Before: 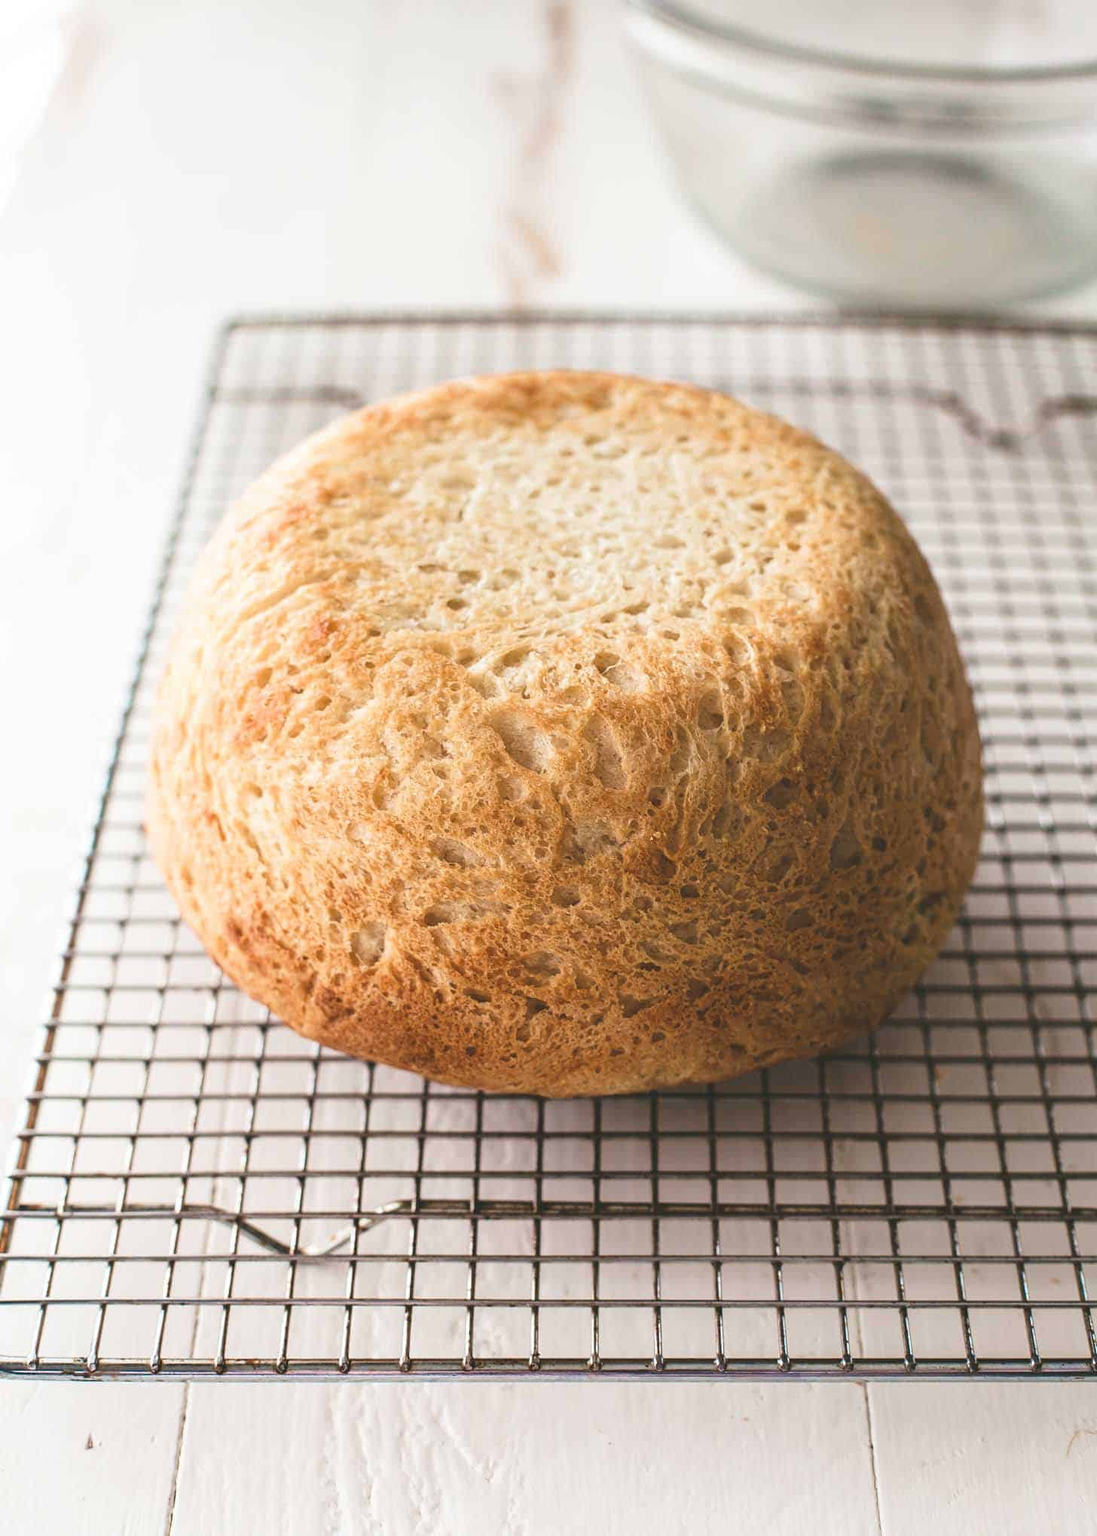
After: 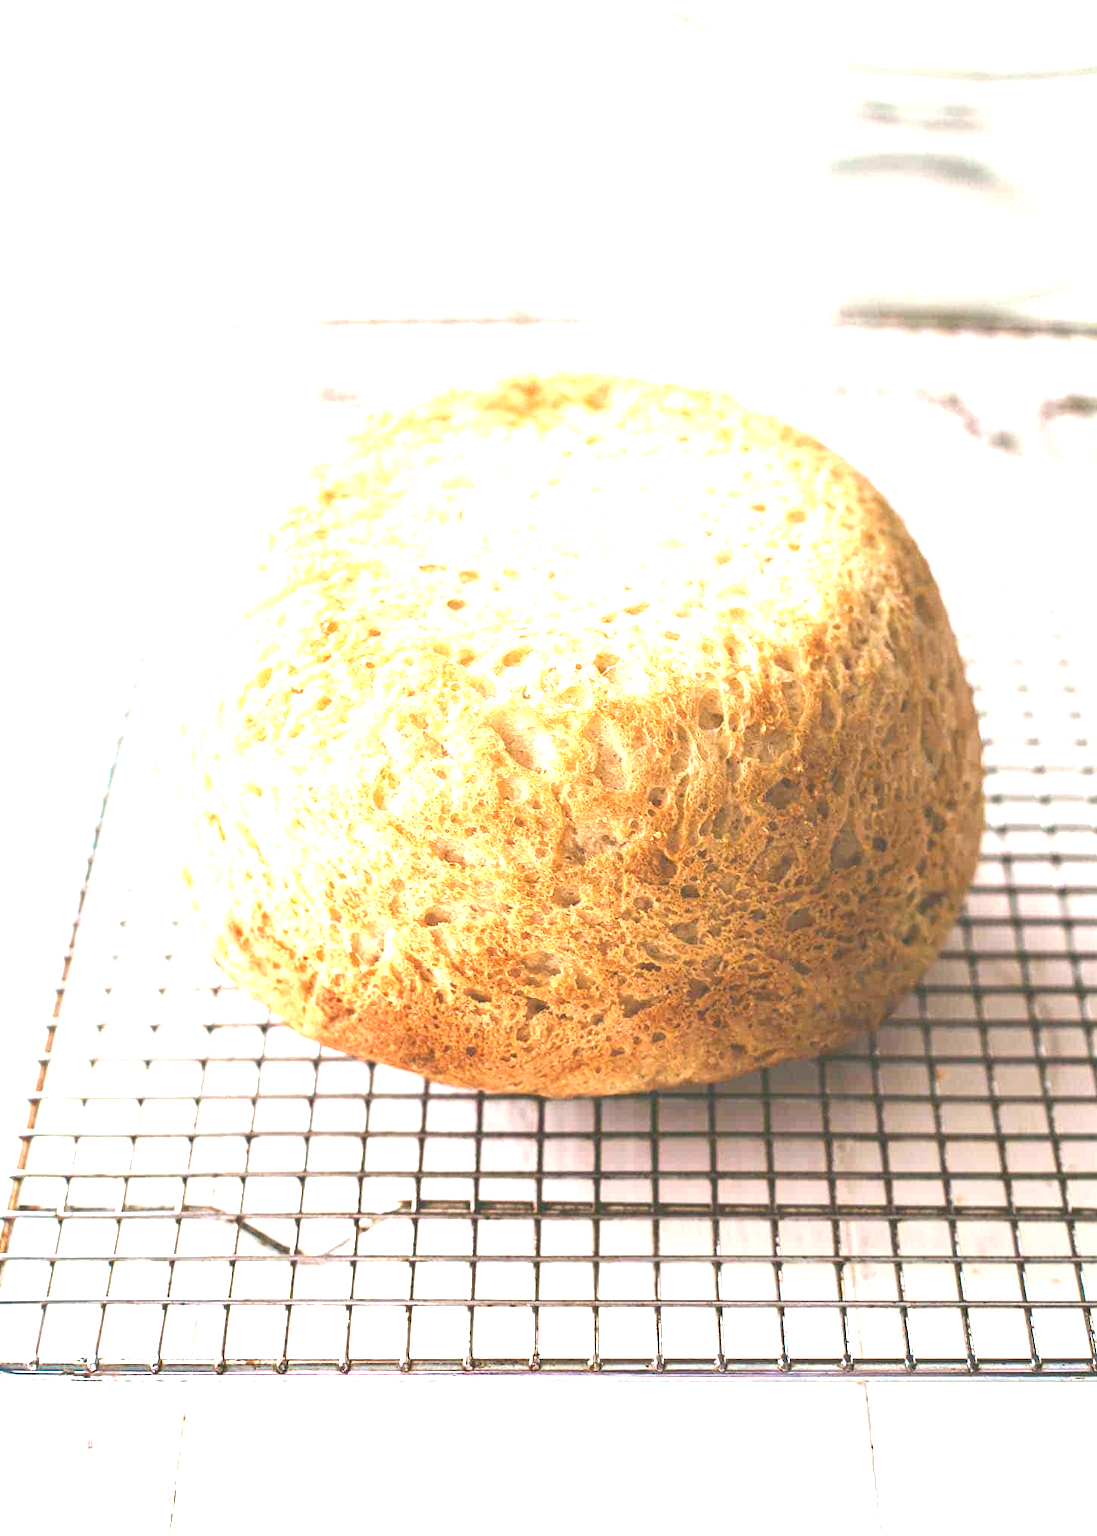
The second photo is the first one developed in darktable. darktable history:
exposure: black level correction 0, exposure 1.505 EV, compensate exposure bias true, compensate highlight preservation false
